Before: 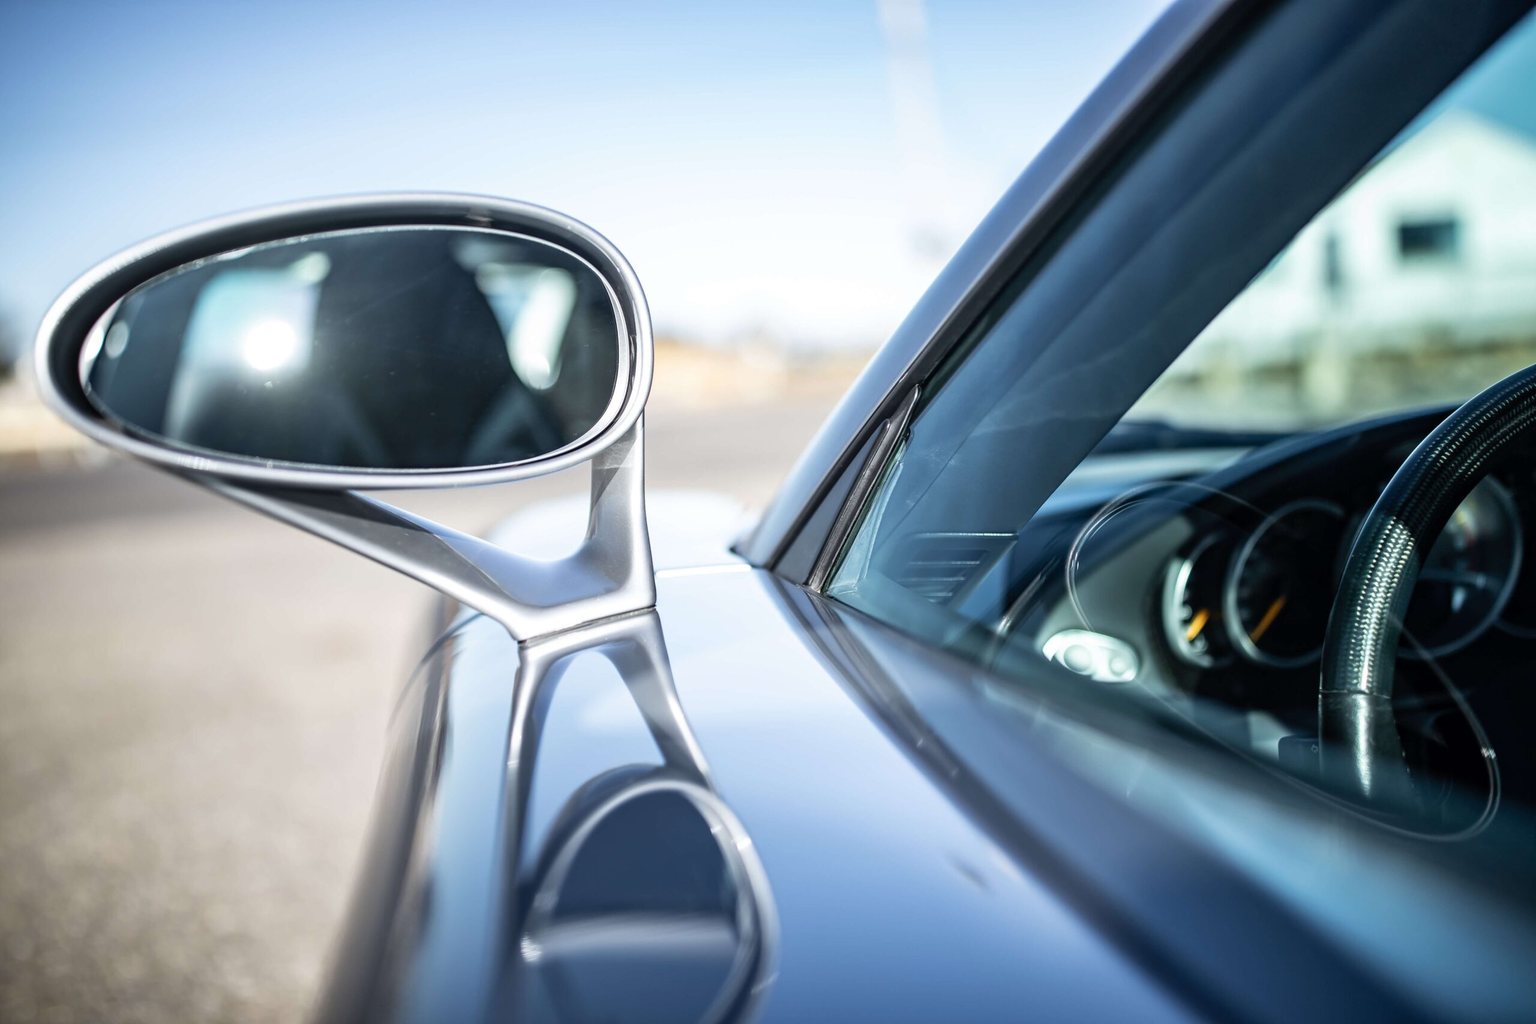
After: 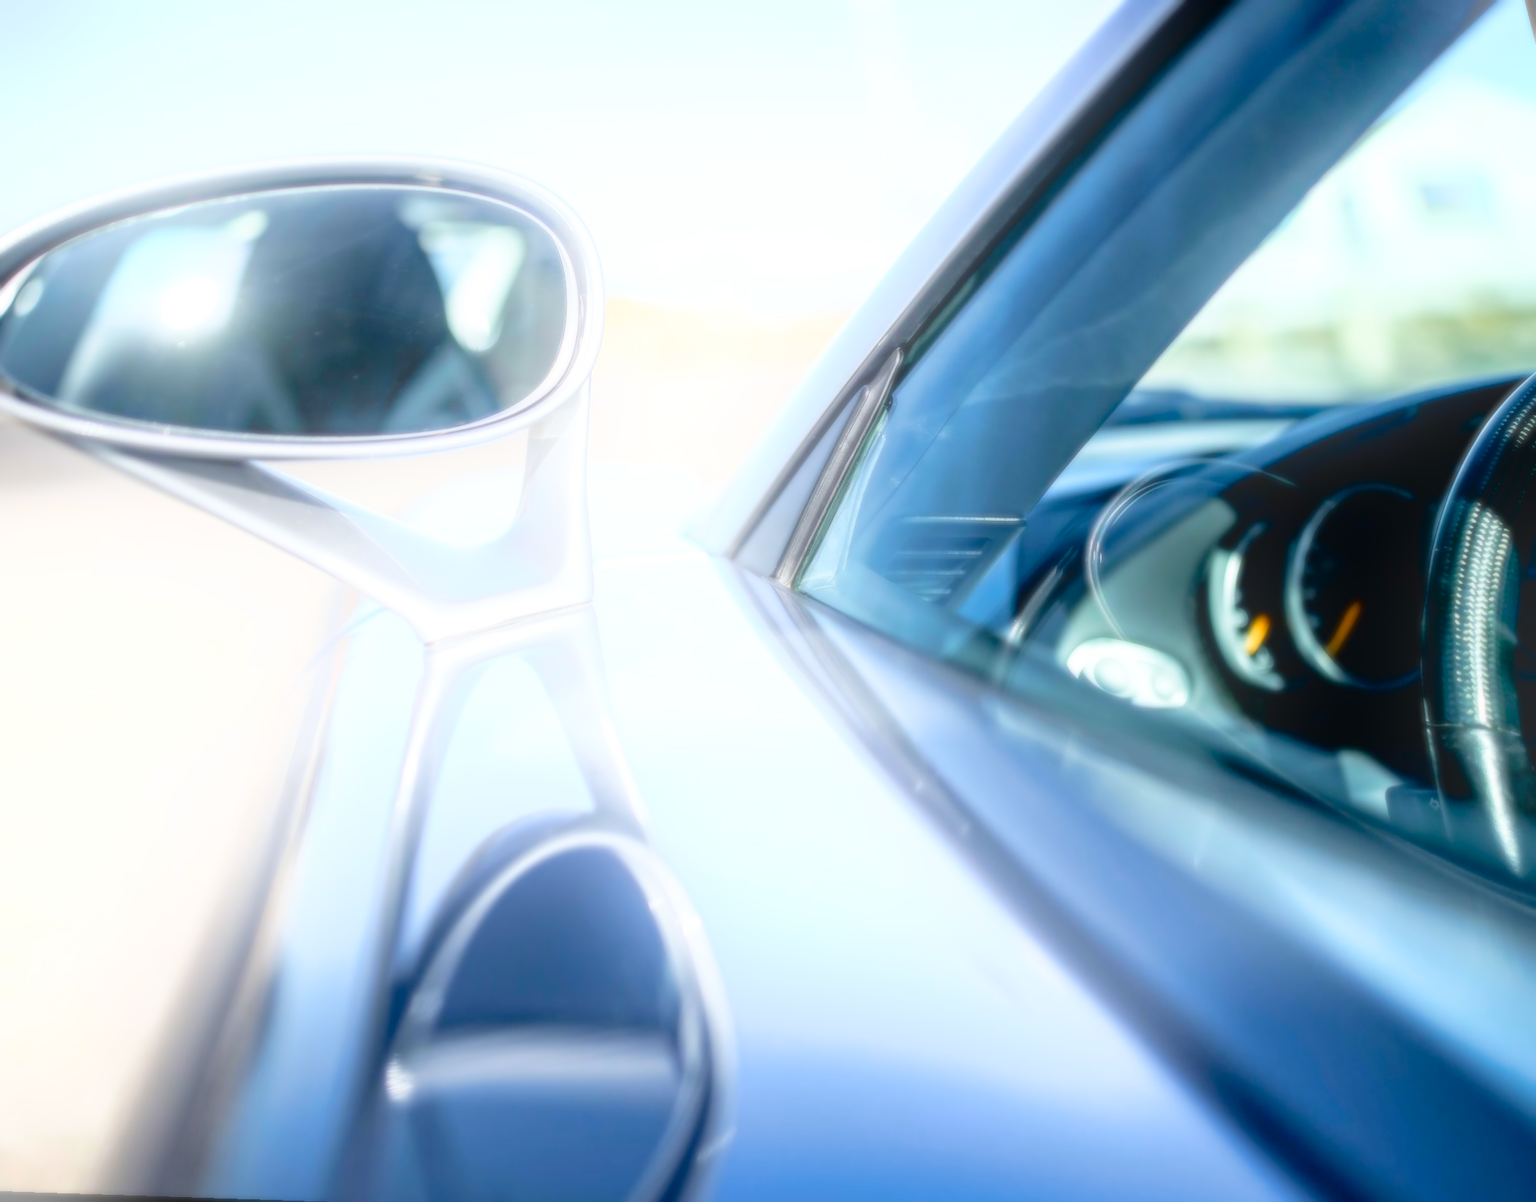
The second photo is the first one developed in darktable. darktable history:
contrast brightness saturation: contrast 0.07, brightness 0.18, saturation 0.4
exposure: black level correction 0.011, compensate highlight preservation false
bloom: on, module defaults
soften: size 8.67%, mix 49%
rotate and perspective: rotation 0.72°, lens shift (vertical) -0.352, lens shift (horizontal) -0.051, crop left 0.152, crop right 0.859, crop top 0.019, crop bottom 0.964
